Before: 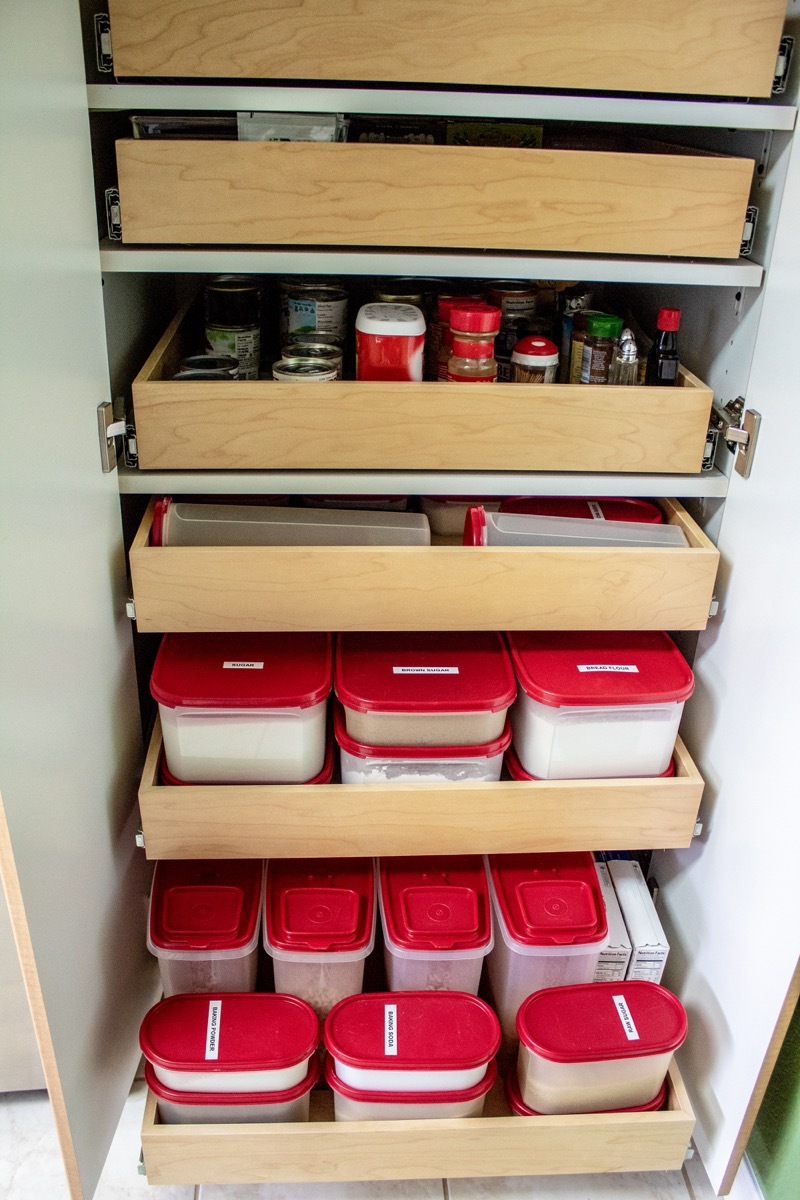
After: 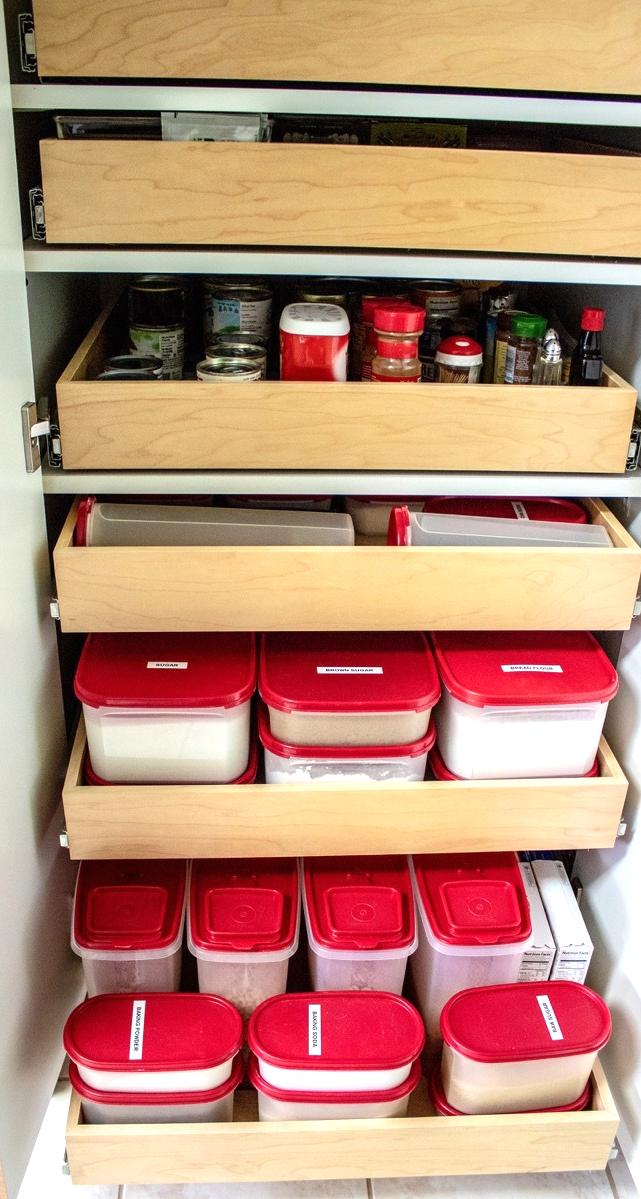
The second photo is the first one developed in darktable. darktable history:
exposure: black level correction 0, exposure 0.5 EV, compensate exposure bias true, compensate highlight preservation false
crop and rotate: left 9.597%, right 10.195%
